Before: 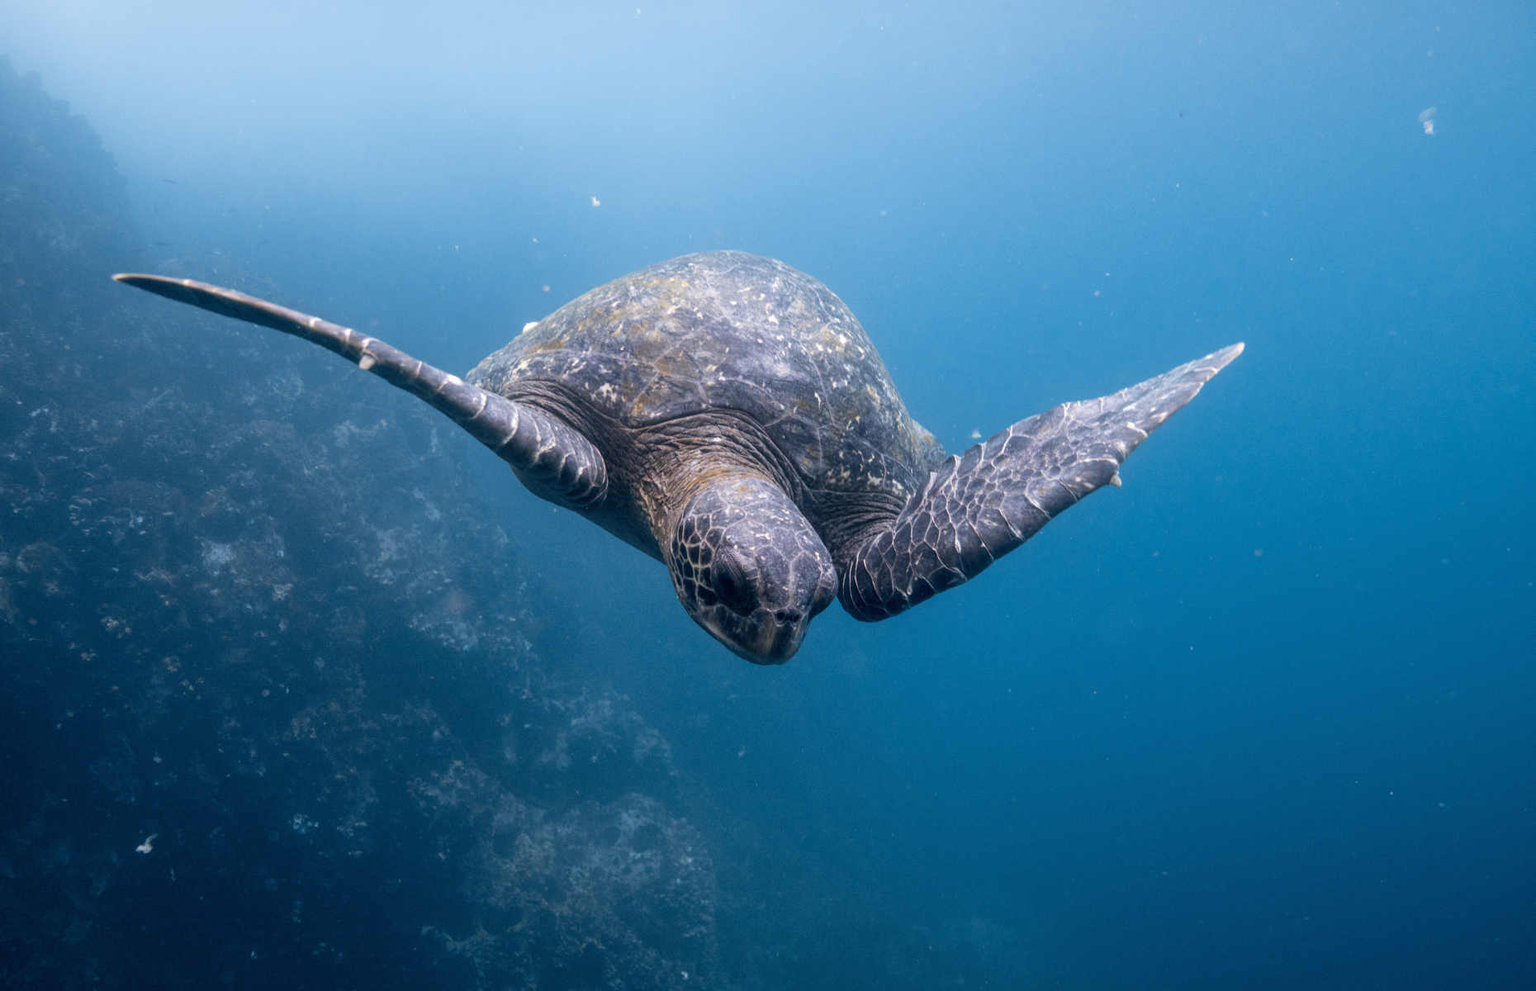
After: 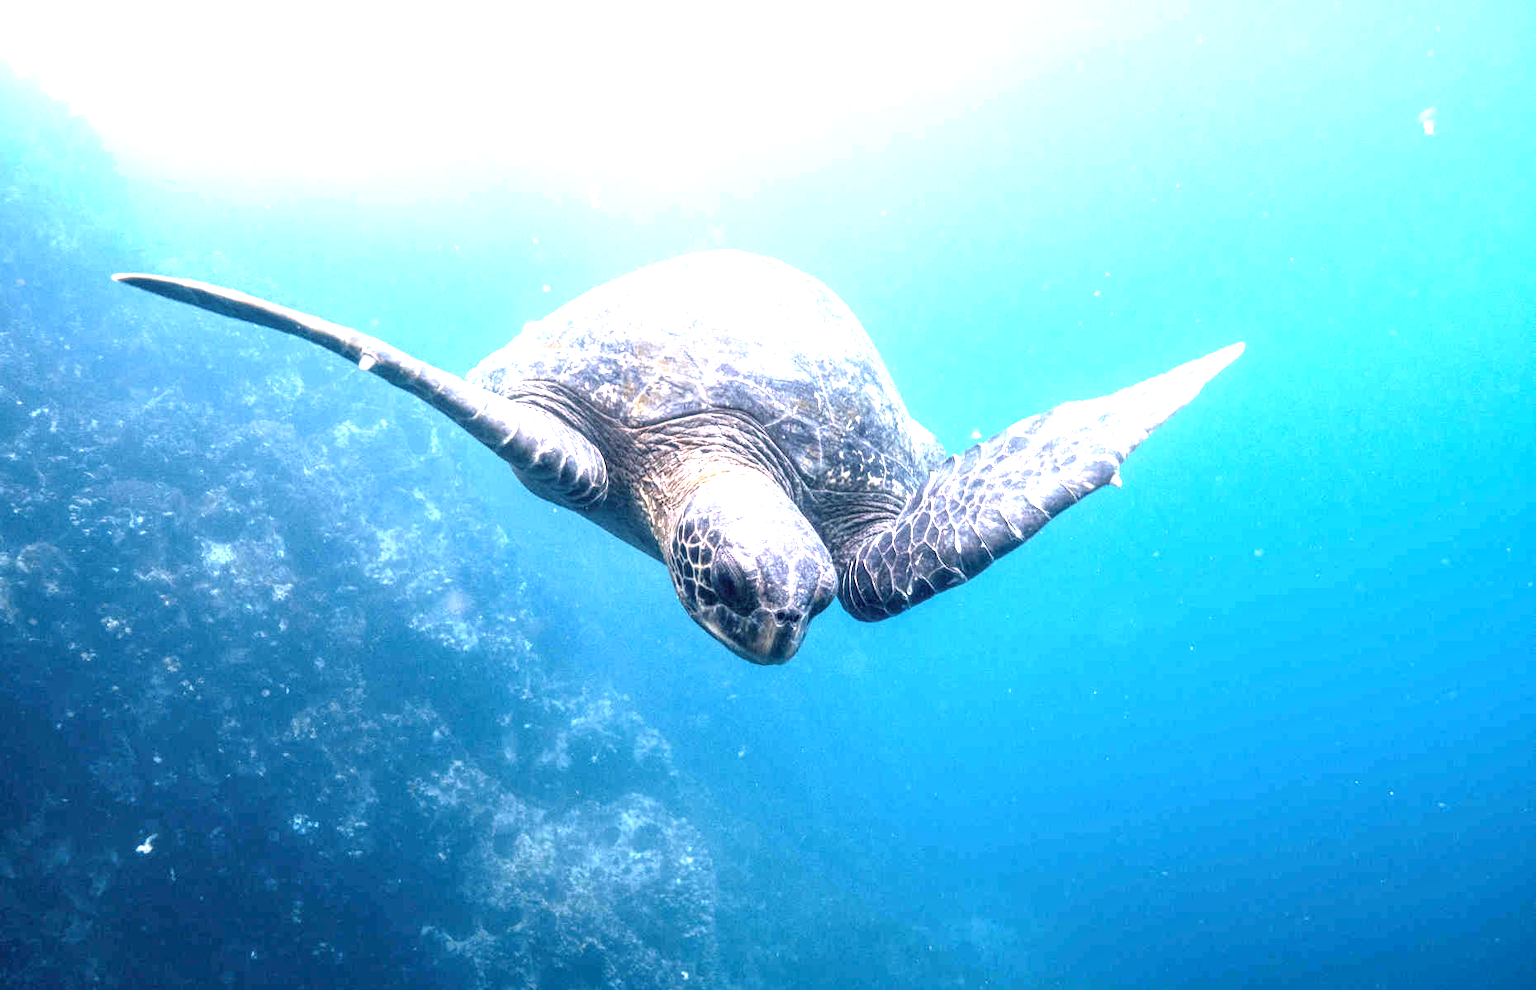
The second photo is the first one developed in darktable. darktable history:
exposure: exposure 2 EV, compensate exposure bias true, compensate highlight preservation false
local contrast: on, module defaults
